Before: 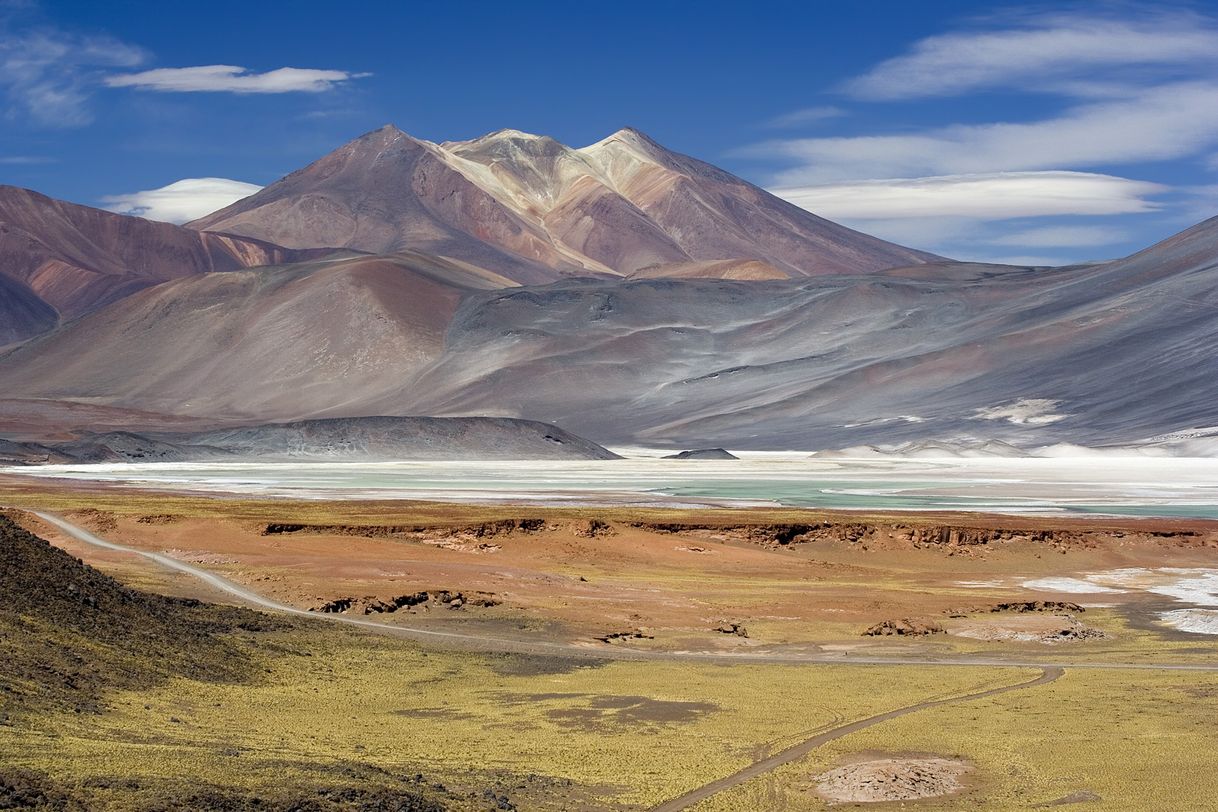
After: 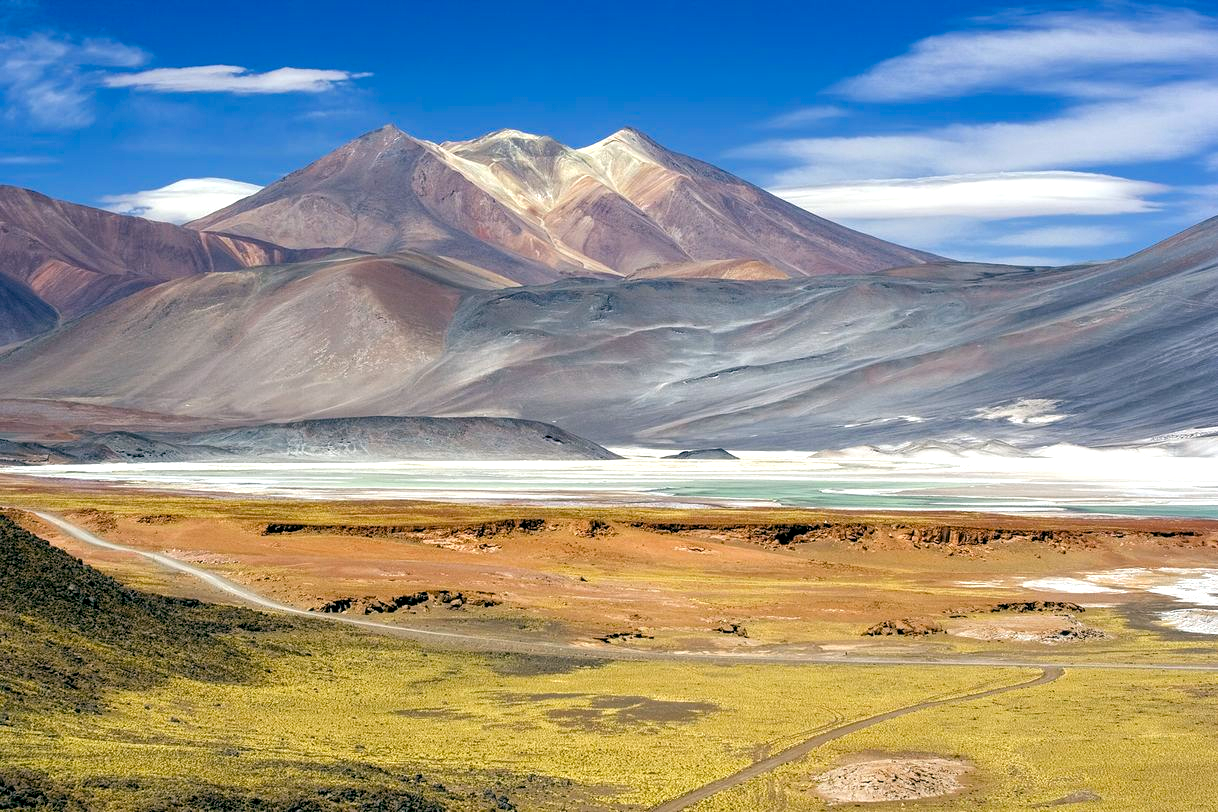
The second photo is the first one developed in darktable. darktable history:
local contrast: on, module defaults
exposure: exposure -0.004 EV, compensate highlight preservation false
color balance rgb: global offset › luminance -0.321%, global offset › chroma 0.116%, global offset › hue 165.98°, perceptual saturation grading › global saturation 19.395%, perceptual brilliance grading › global brilliance 10.436%, perceptual brilliance grading › shadows 15.313%
